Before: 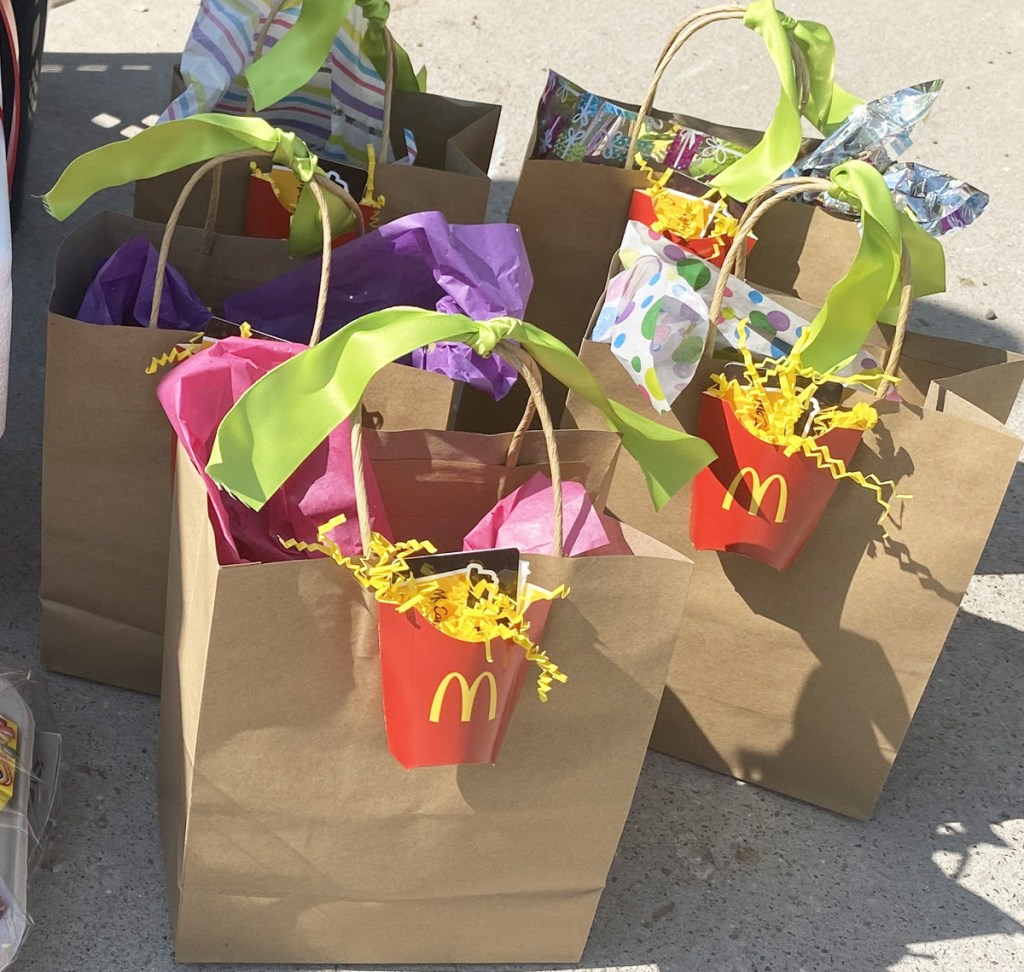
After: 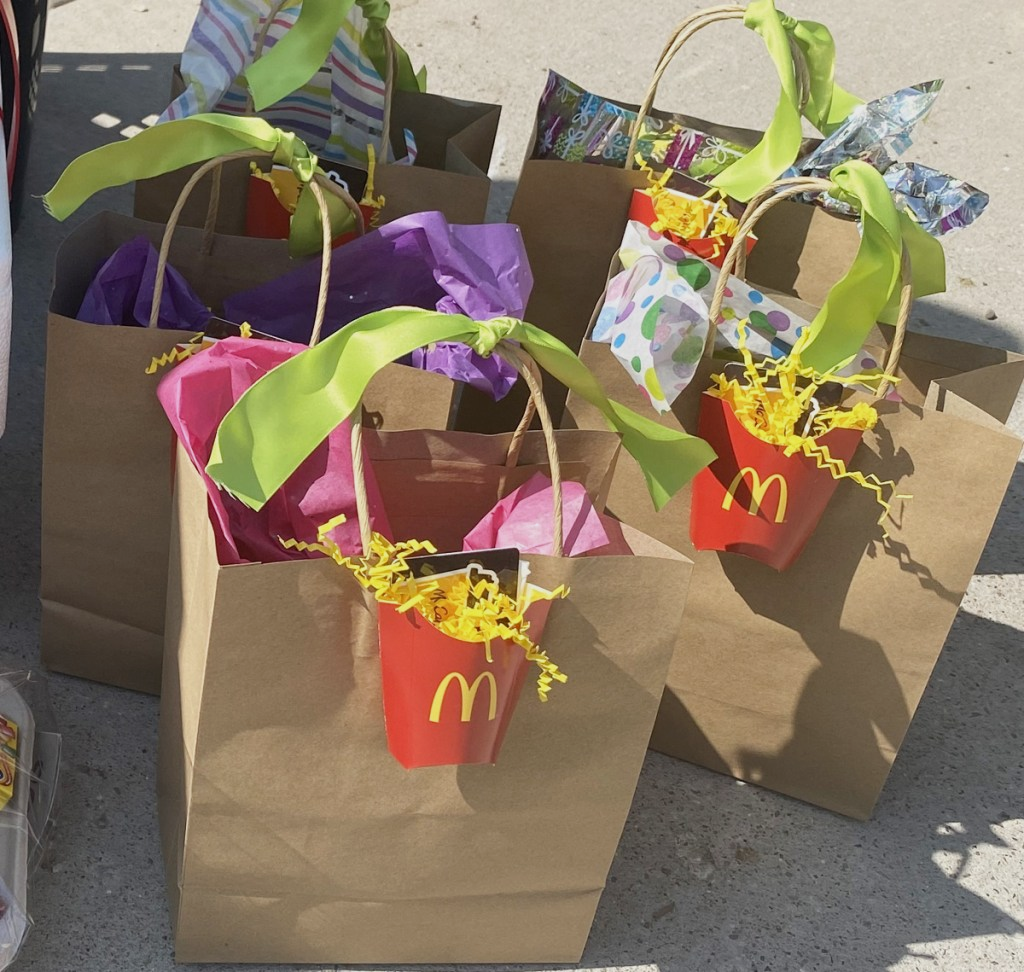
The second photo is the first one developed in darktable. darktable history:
exposure: exposure -0.3 EV, compensate highlight preservation false
